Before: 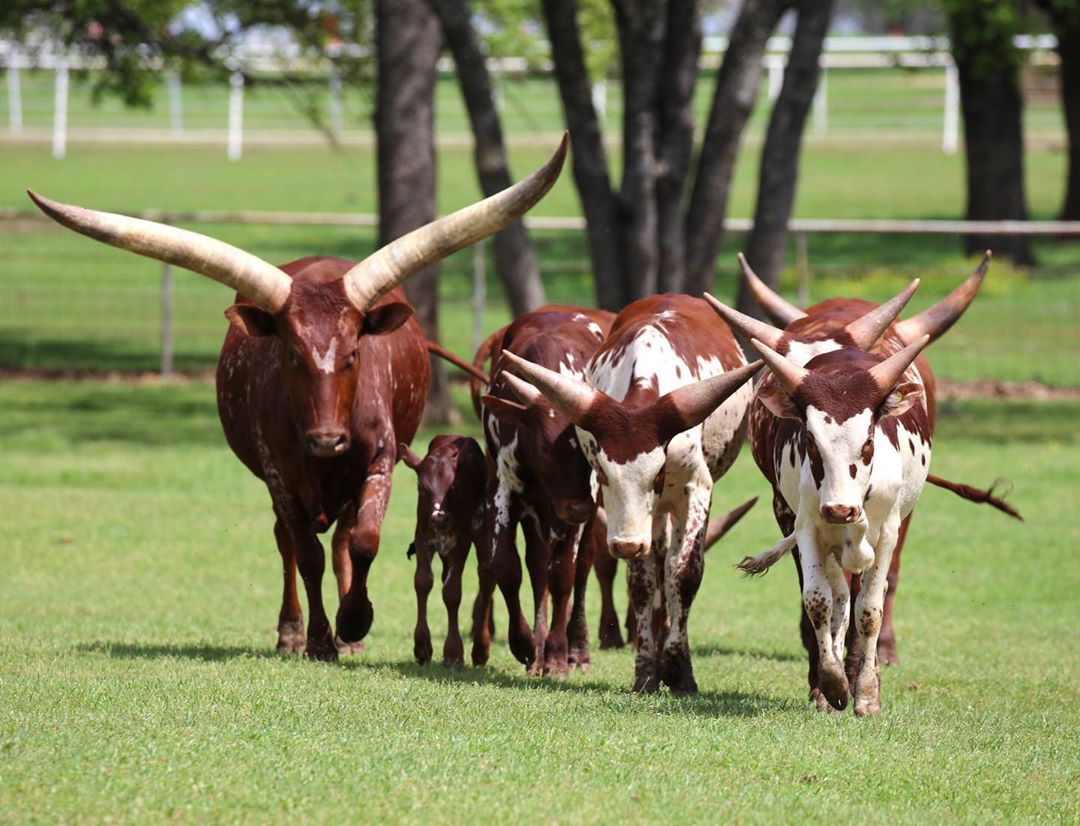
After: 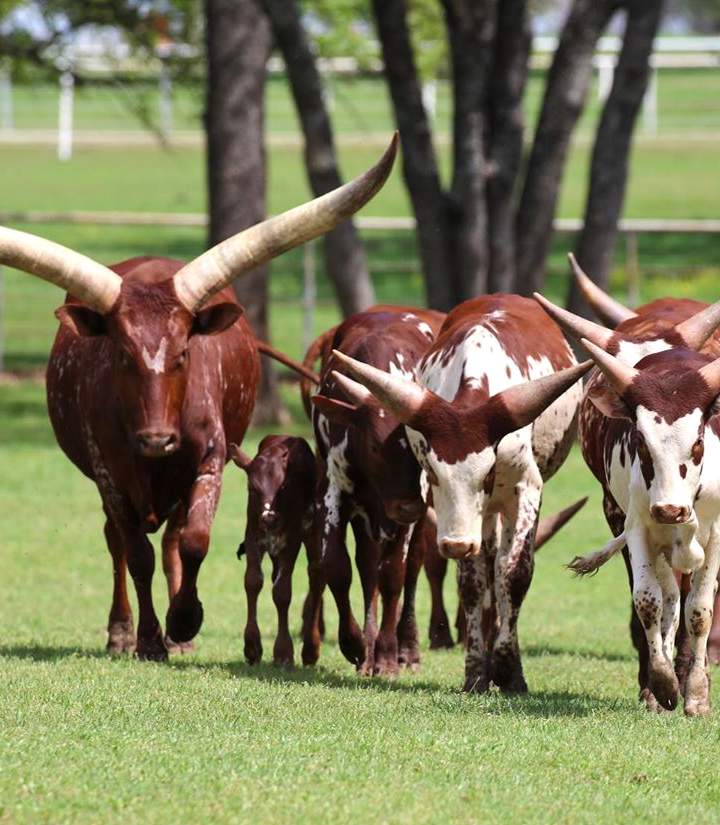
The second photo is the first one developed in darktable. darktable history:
levels: levels [0, 0.492, 0.984]
crop and rotate: left 15.754%, right 17.579%
